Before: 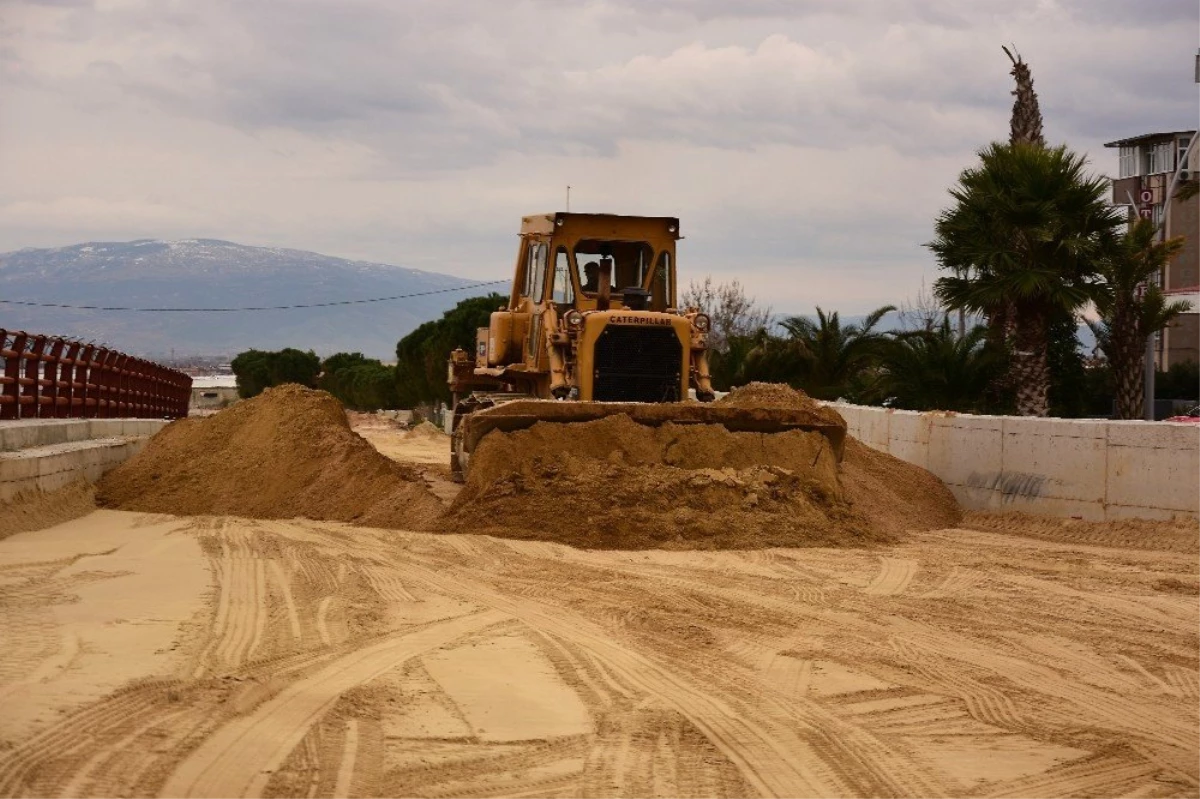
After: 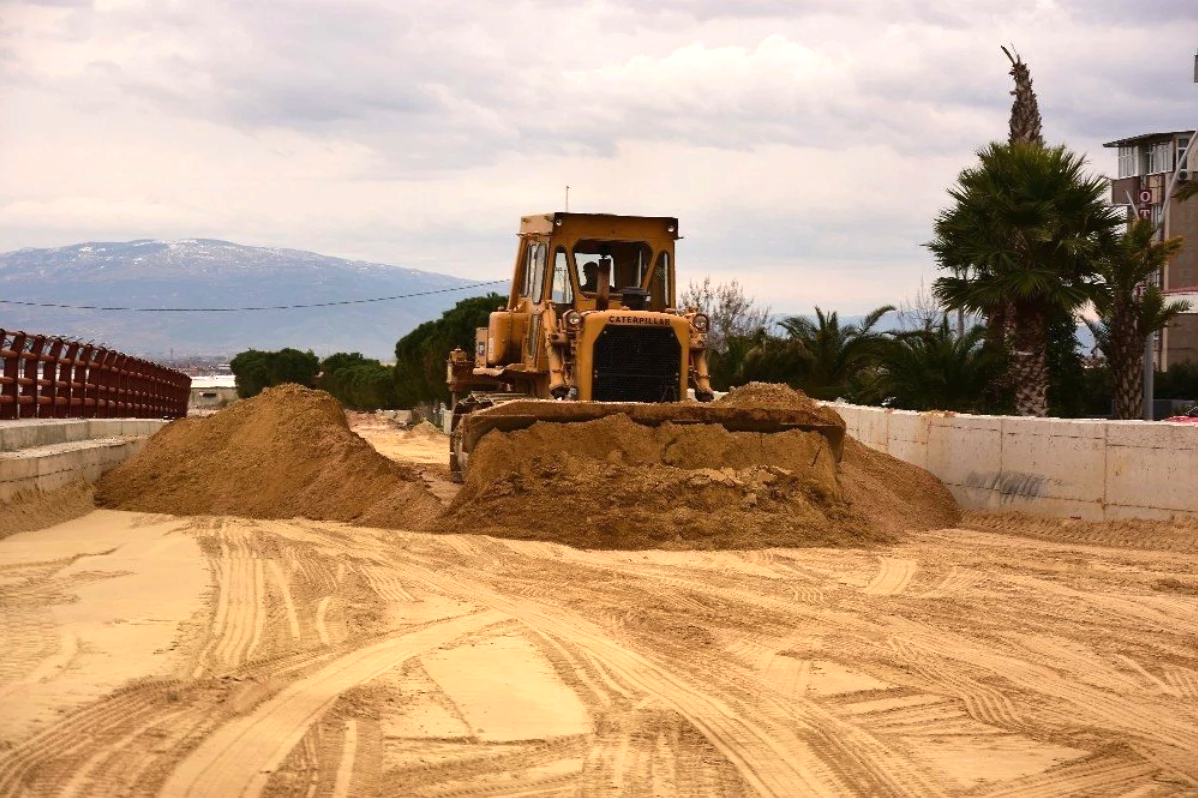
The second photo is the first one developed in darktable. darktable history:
crop: left 0.099%
exposure: black level correction 0, exposure 0.692 EV, compensate exposure bias true, compensate highlight preservation false
base curve: curves: ch0 [(0, 0) (0.303, 0.277) (1, 1)], preserve colors none
